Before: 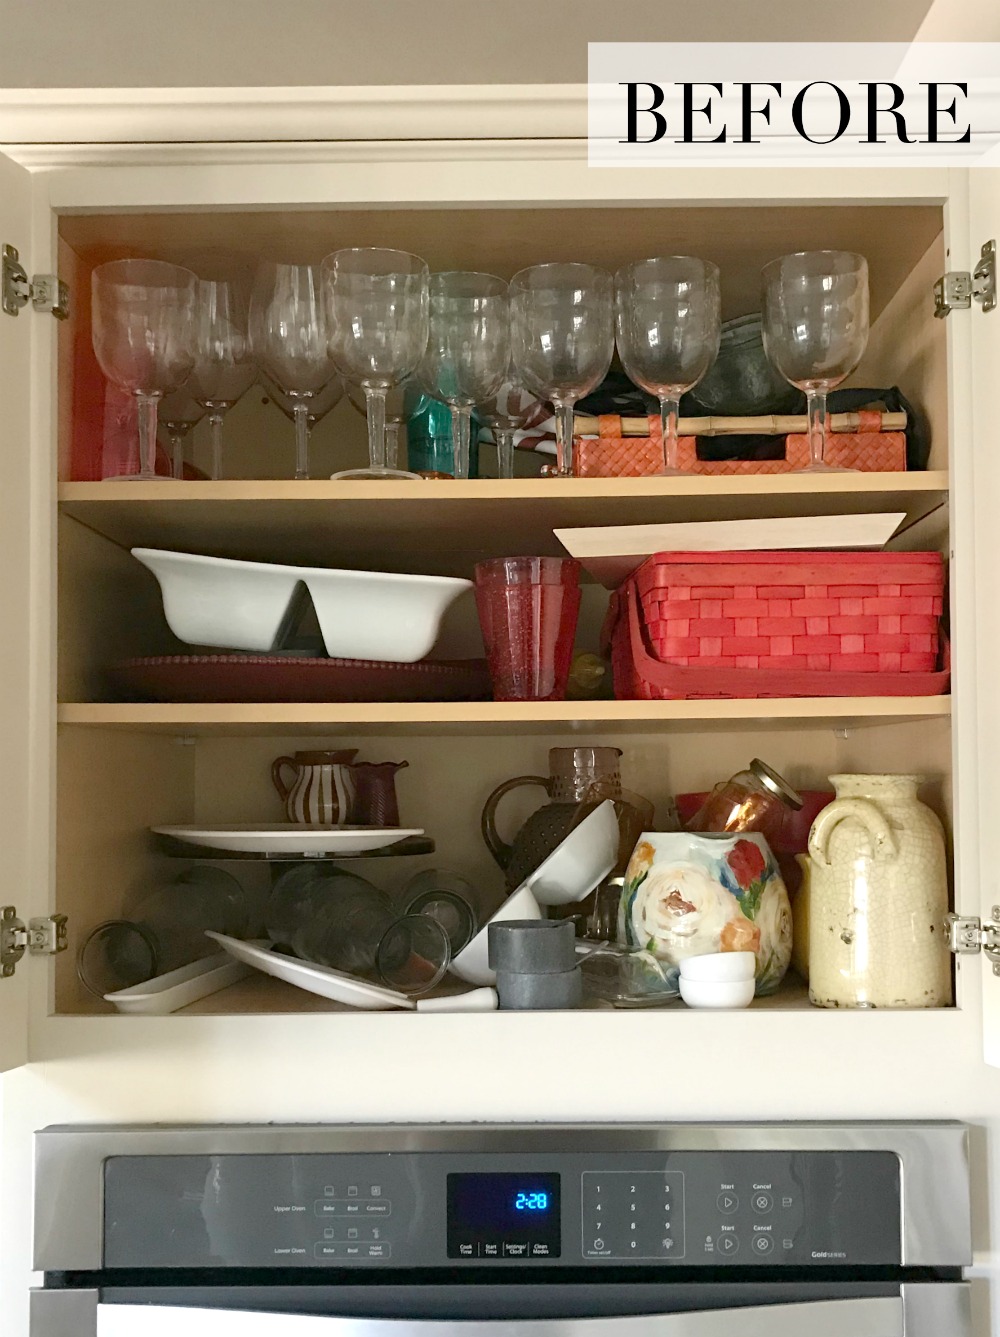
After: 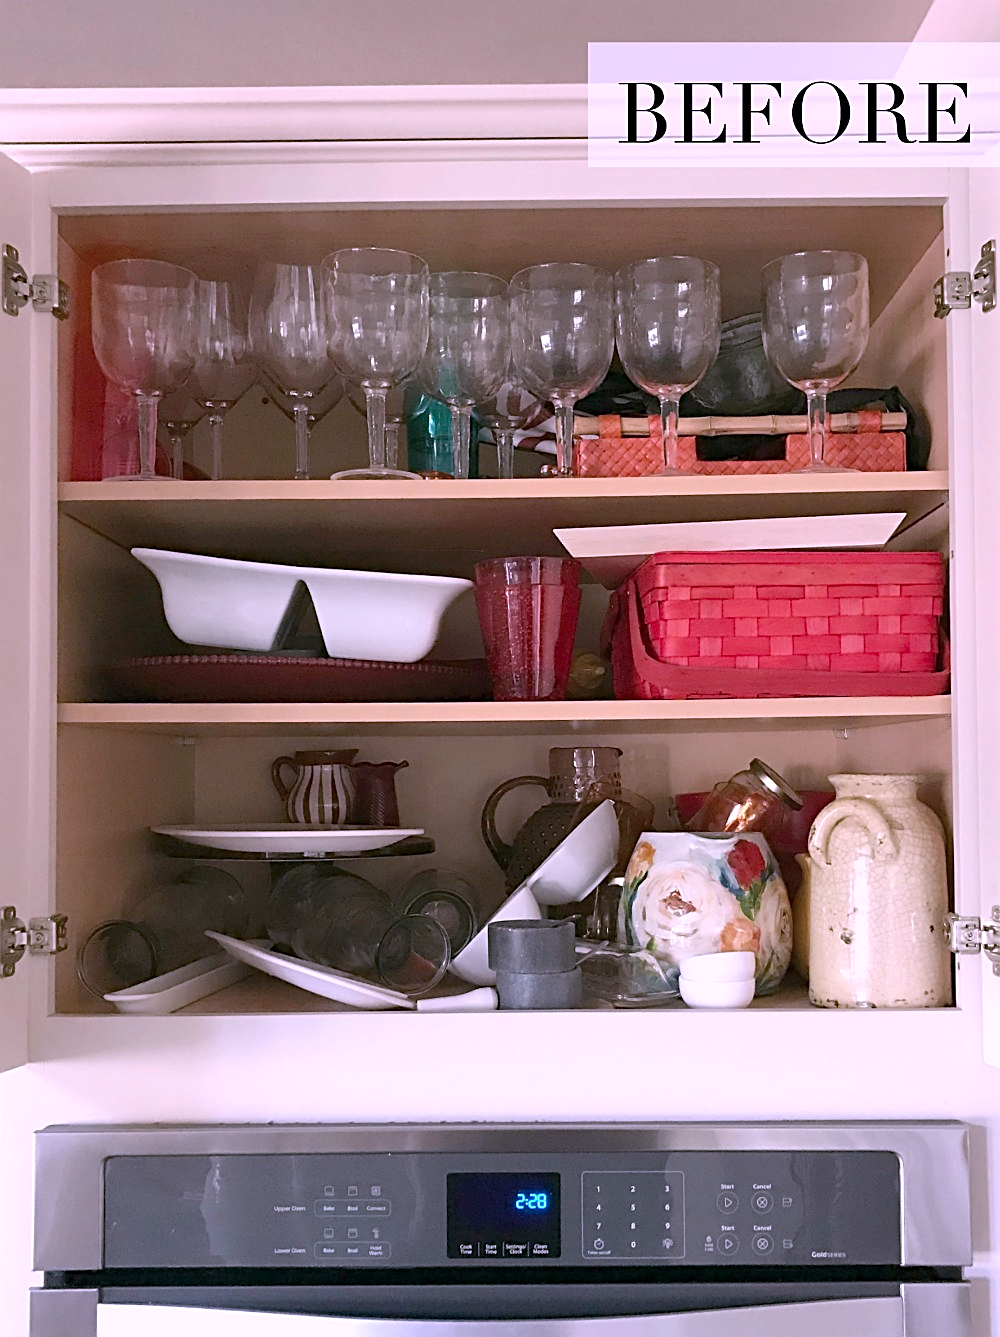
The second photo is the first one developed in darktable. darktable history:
sharpen: on, module defaults
color correction: highlights a* 15.03, highlights b* -25.07
